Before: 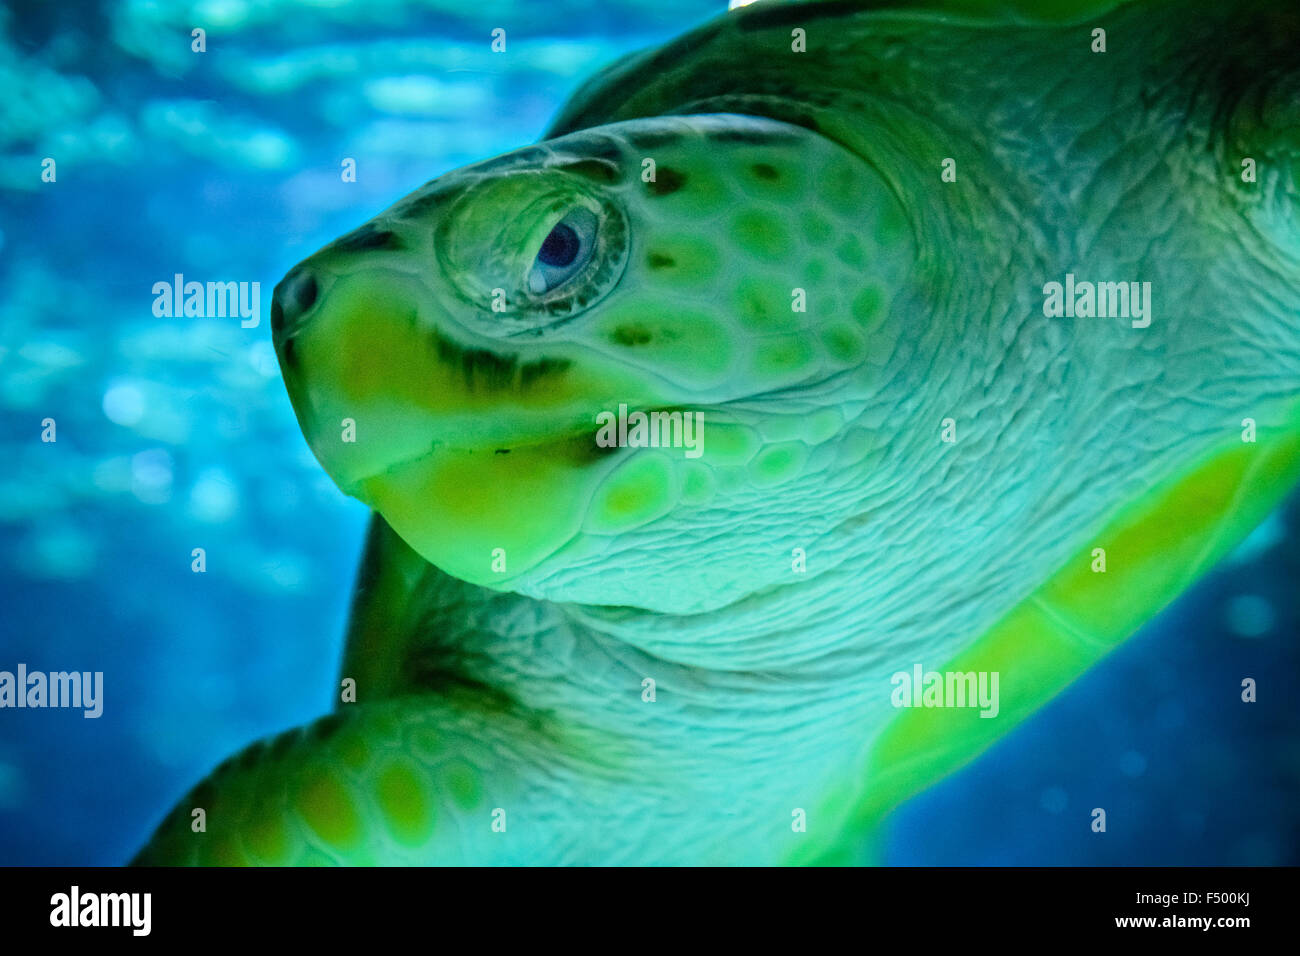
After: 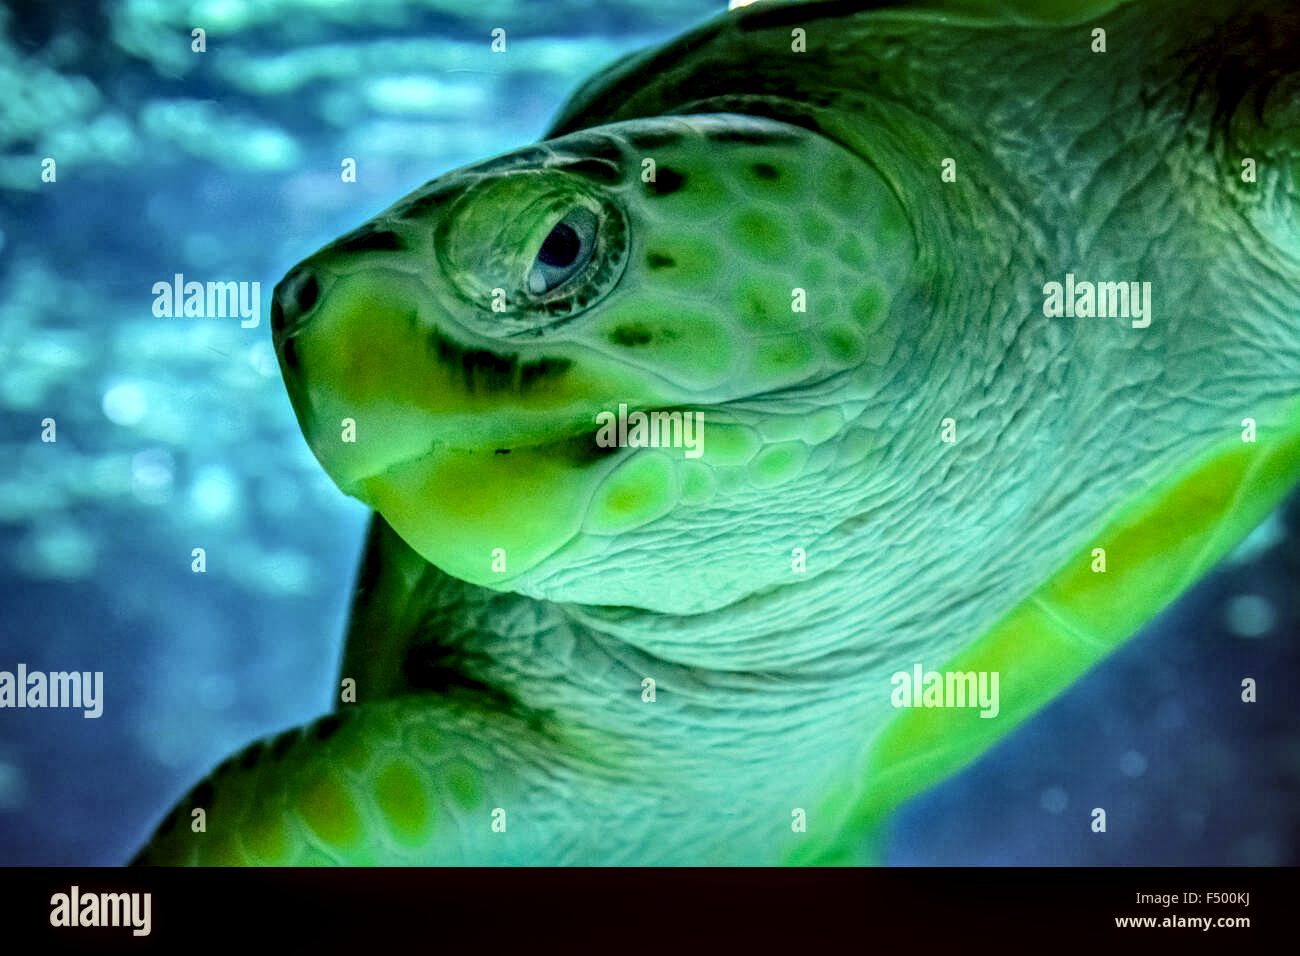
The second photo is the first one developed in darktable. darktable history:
color balance: lift [1.005, 1.002, 0.998, 0.998], gamma [1, 1.021, 1.02, 0.979], gain [0.923, 1.066, 1.056, 0.934]
local contrast: highlights 19%, detail 186%
